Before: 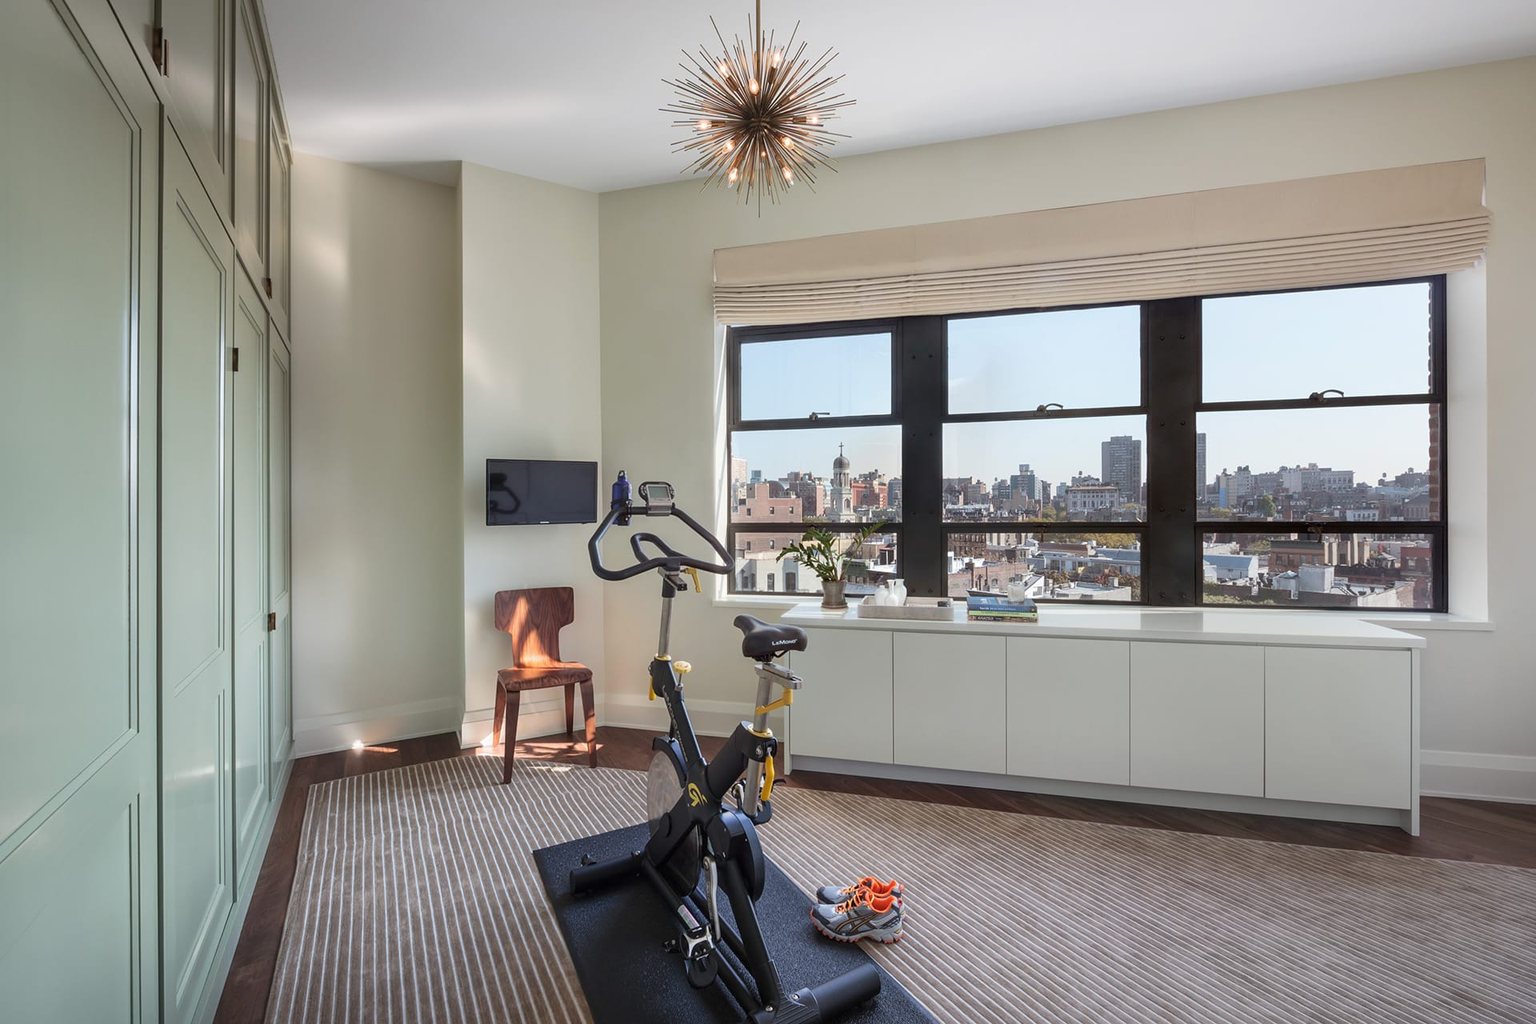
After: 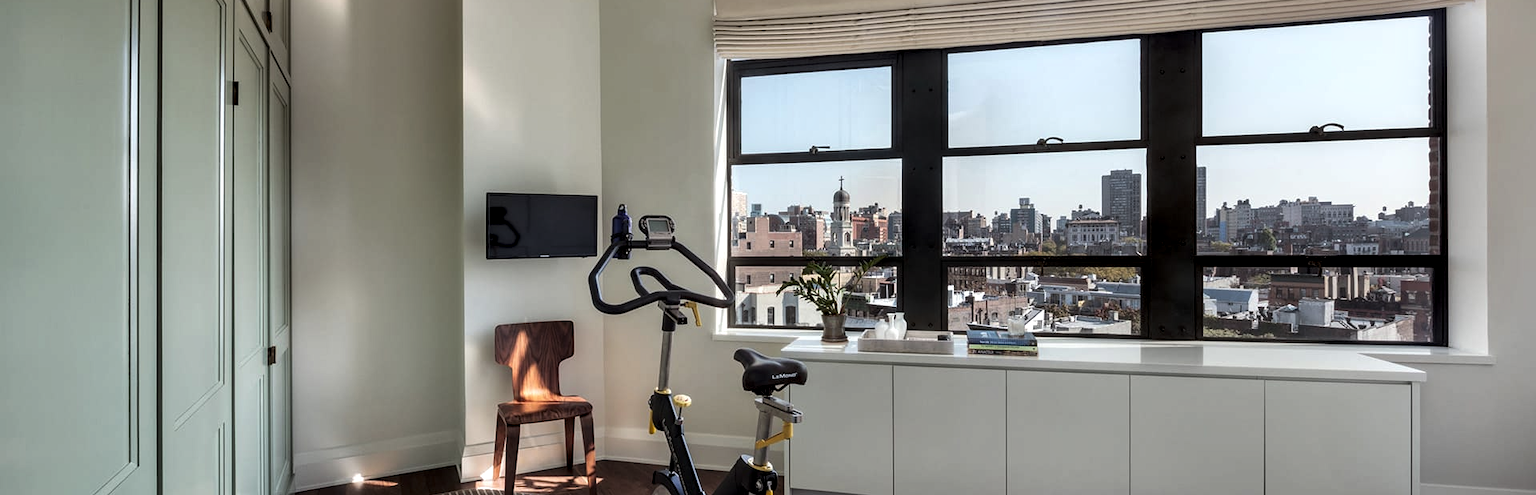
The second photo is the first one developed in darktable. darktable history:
levels: levels [0.029, 0.545, 0.971]
local contrast: highlights 25%, shadows 75%, midtone range 0.75
crop and rotate: top 26.056%, bottom 25.543%
